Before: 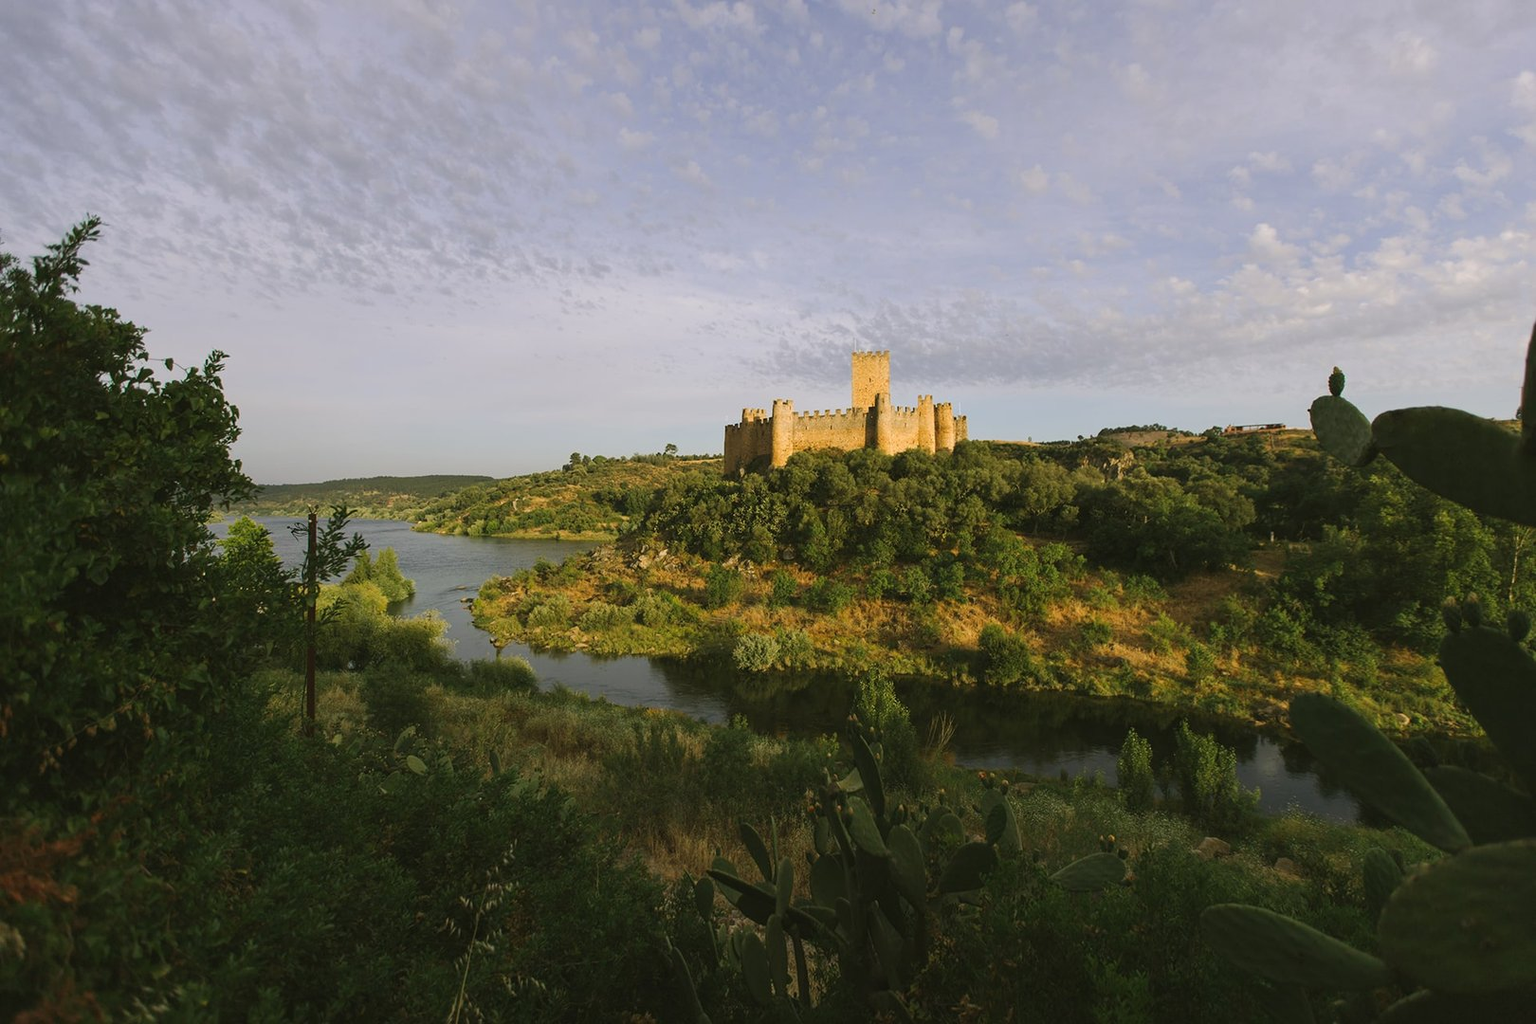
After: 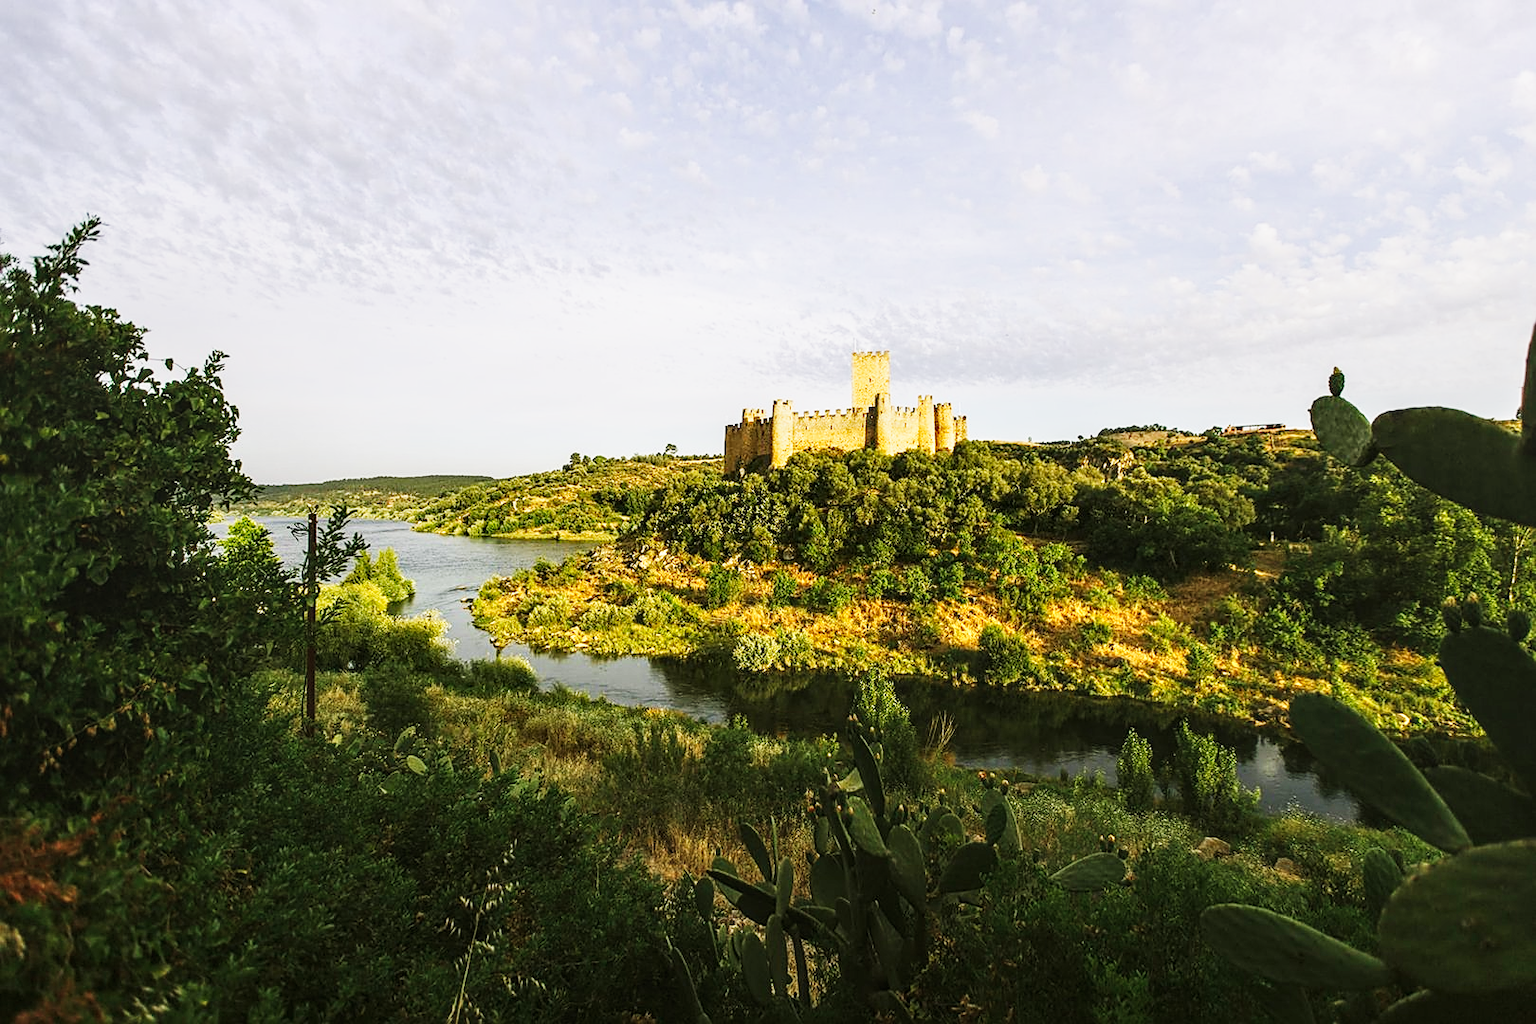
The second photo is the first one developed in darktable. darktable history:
base curve: curves: ch0 [(0, 0) (0.007, 0.004) (0.027, 0.03) (0.046, 0.07) (0.207, 0.54) (0.442, 0.872) (0.673, 0.972) (1, 1)], preserve colors none
sharpen: on, module defaults
local contrast: detail 130%
